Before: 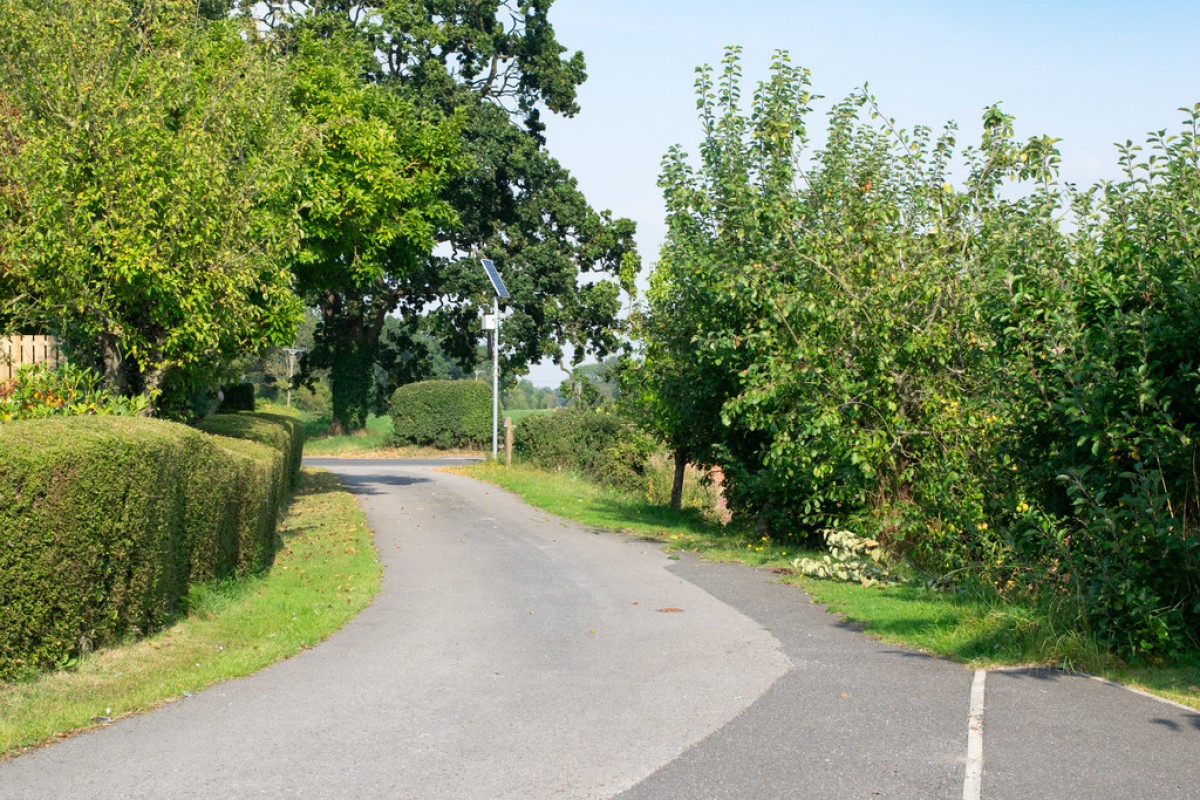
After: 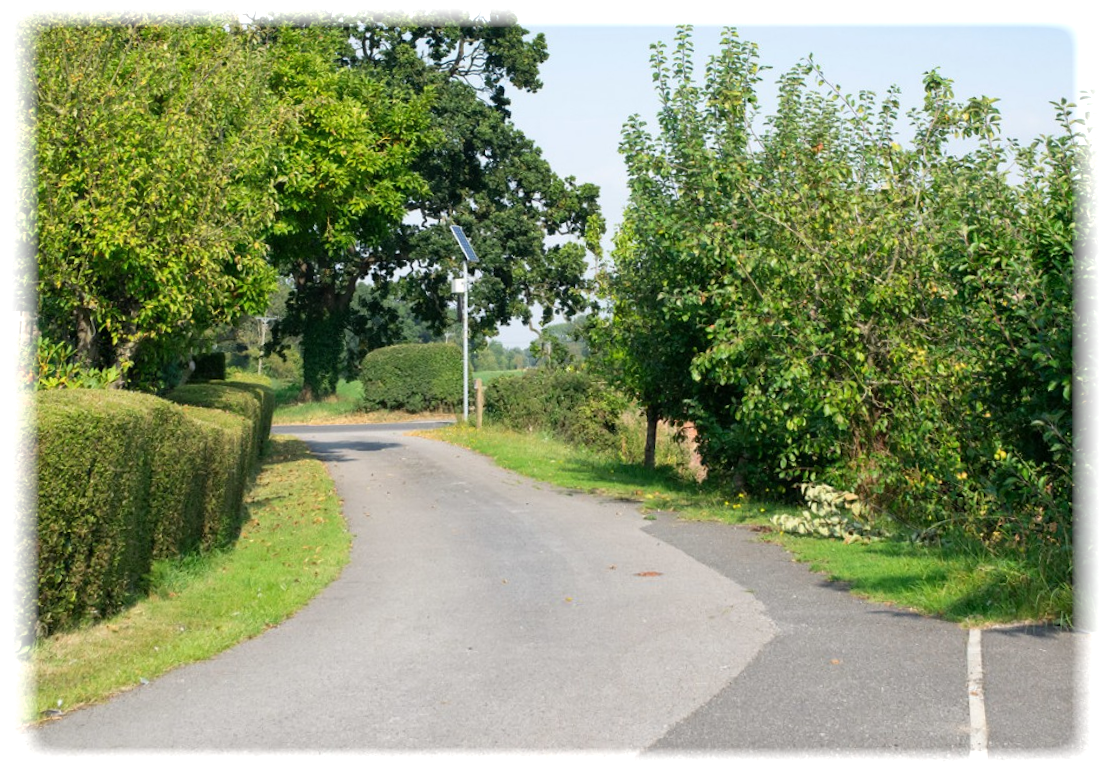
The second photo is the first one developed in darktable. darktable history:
vignetting: fall-off start 93%, fall-off radius 5%, brightness 1, saturation -0.49, automatic ratio true, width/height ratio 1.332, shape 0.04, unbound false
rotate and perspective: rotation -1.68°, lens shift (vertical) -0.146, crop left 0.049, crop right 0.912, crop top 0.032, crop bottom 0.96
